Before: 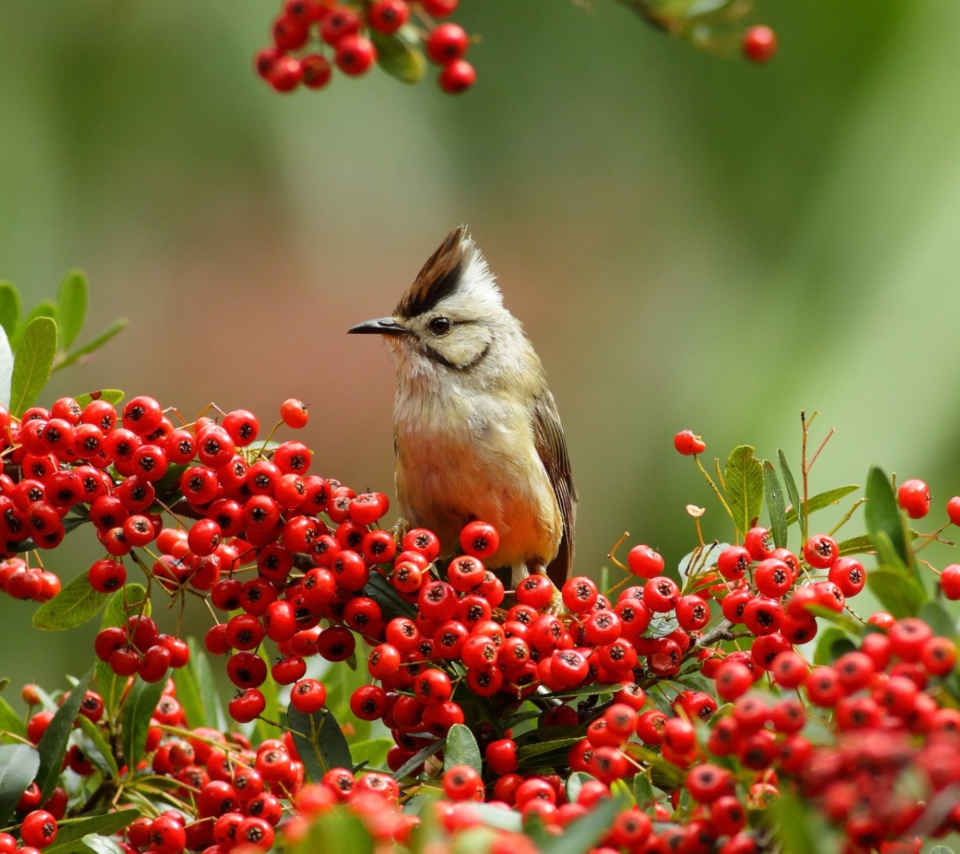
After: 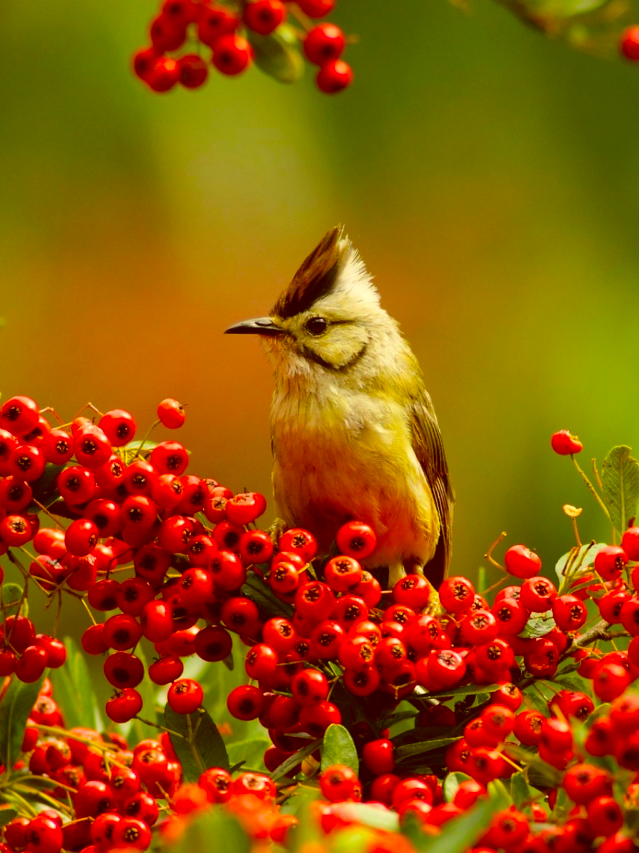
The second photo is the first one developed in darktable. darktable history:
color balance rgb: shadows lift › luminance -7.863%, shadows lift › chroma 2.279%, shadows lift › hue 197.74°, linear chroma grading › global chroma 25.524%, perceptual saturation grading › global saturation 25.026%, global vibrance 25.232%
crop and rotate: left 12.876%, right 20.542%
velvia: strength 14.68%
color correction: highlights a* 1.08, highlights b* 24.94, shadows a* 15.75, shadows b* 24.88
